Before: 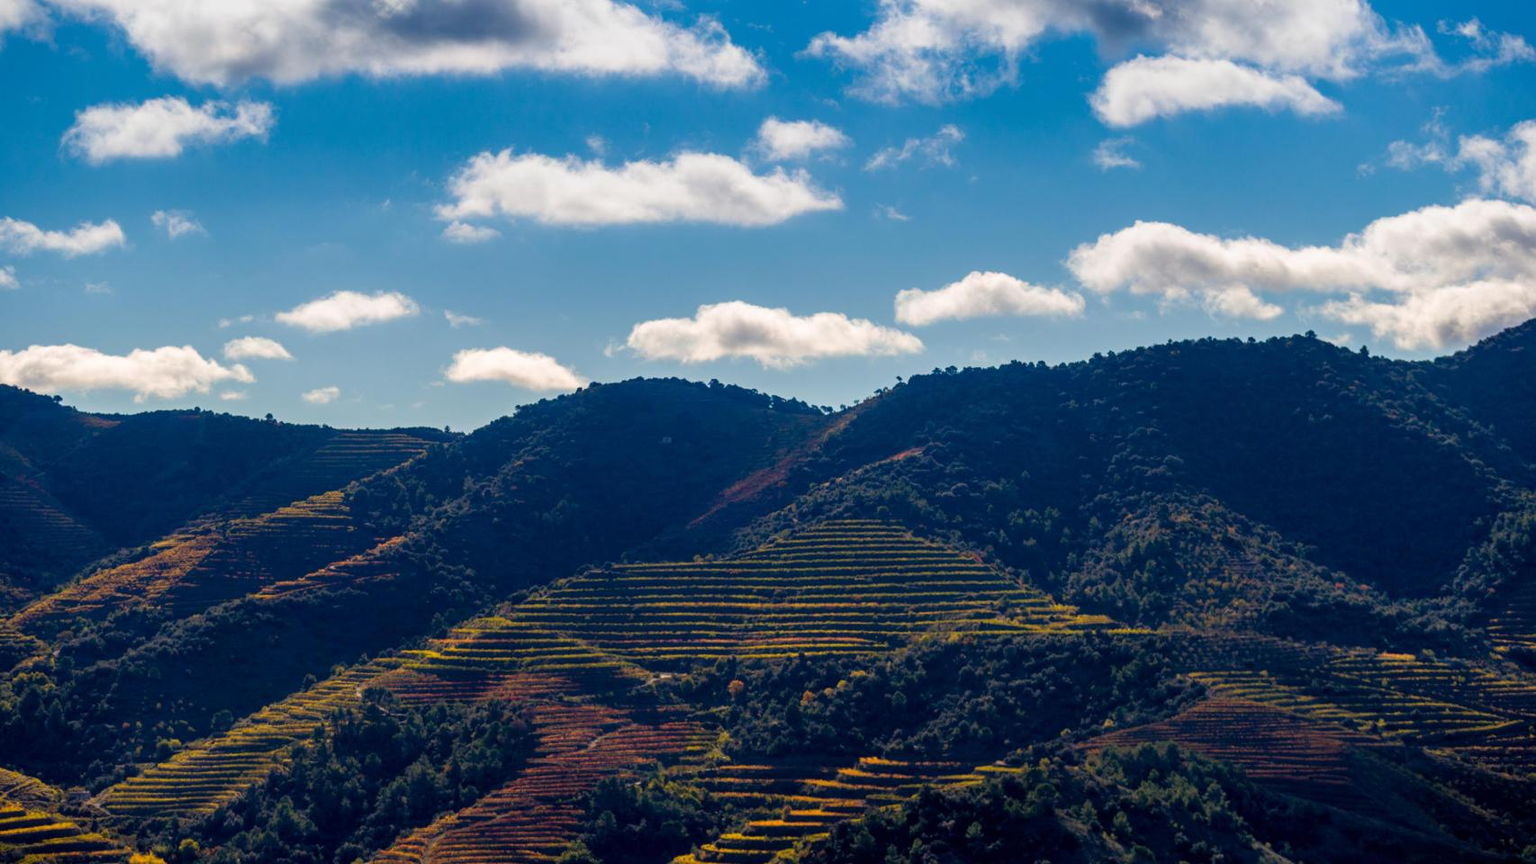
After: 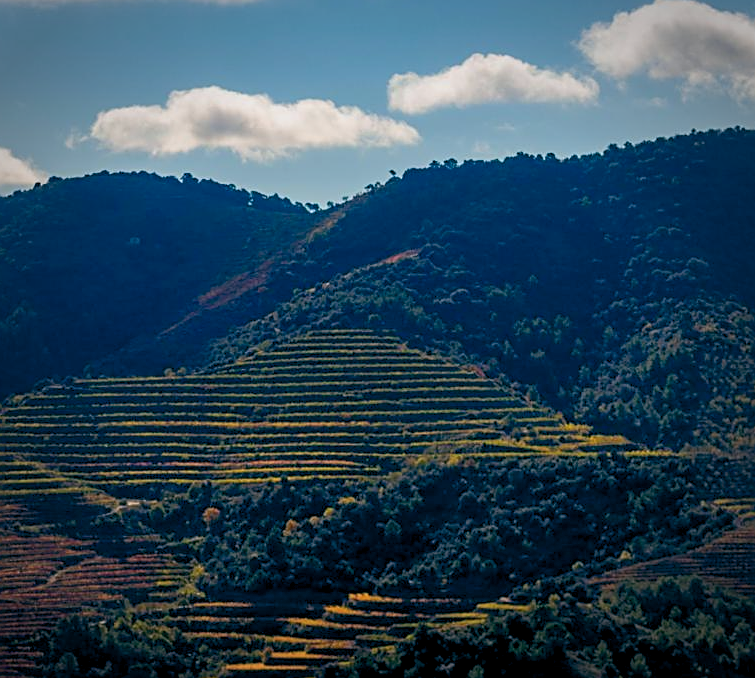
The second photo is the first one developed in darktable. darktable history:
crop: left 35.531%, top 25.89%, right 20.176%, bottom 3.394%
color balance rgb: global offset › luminance -0.341%, global offset › chroma 0.115%, global offset › hue 166.14°, perceptual saturation grading › global saturation 0.312%, contrast -9.505%
sharpen: on, module defaults
vignetting: fall-off start 75.42%, brightness -0.424, saturation -0.196, width/height ratio 1.087
